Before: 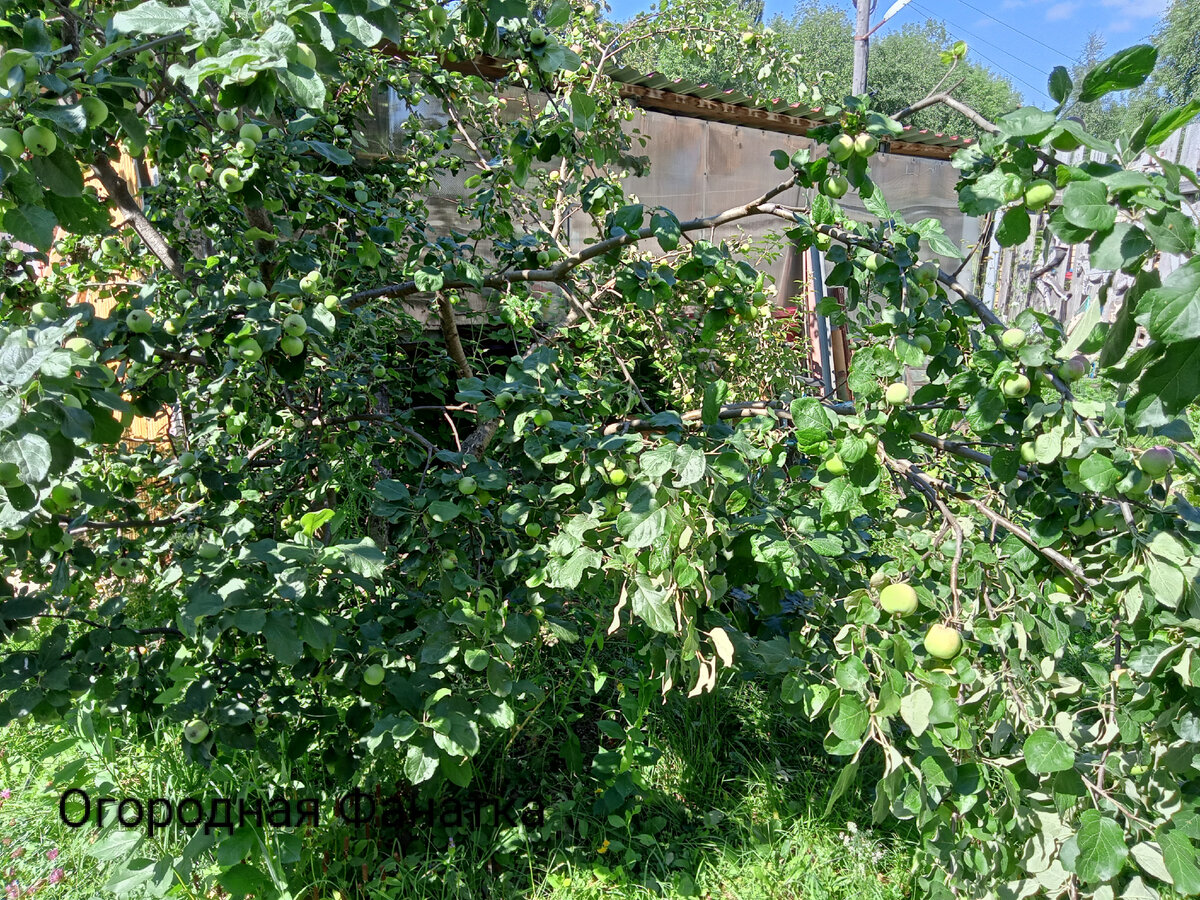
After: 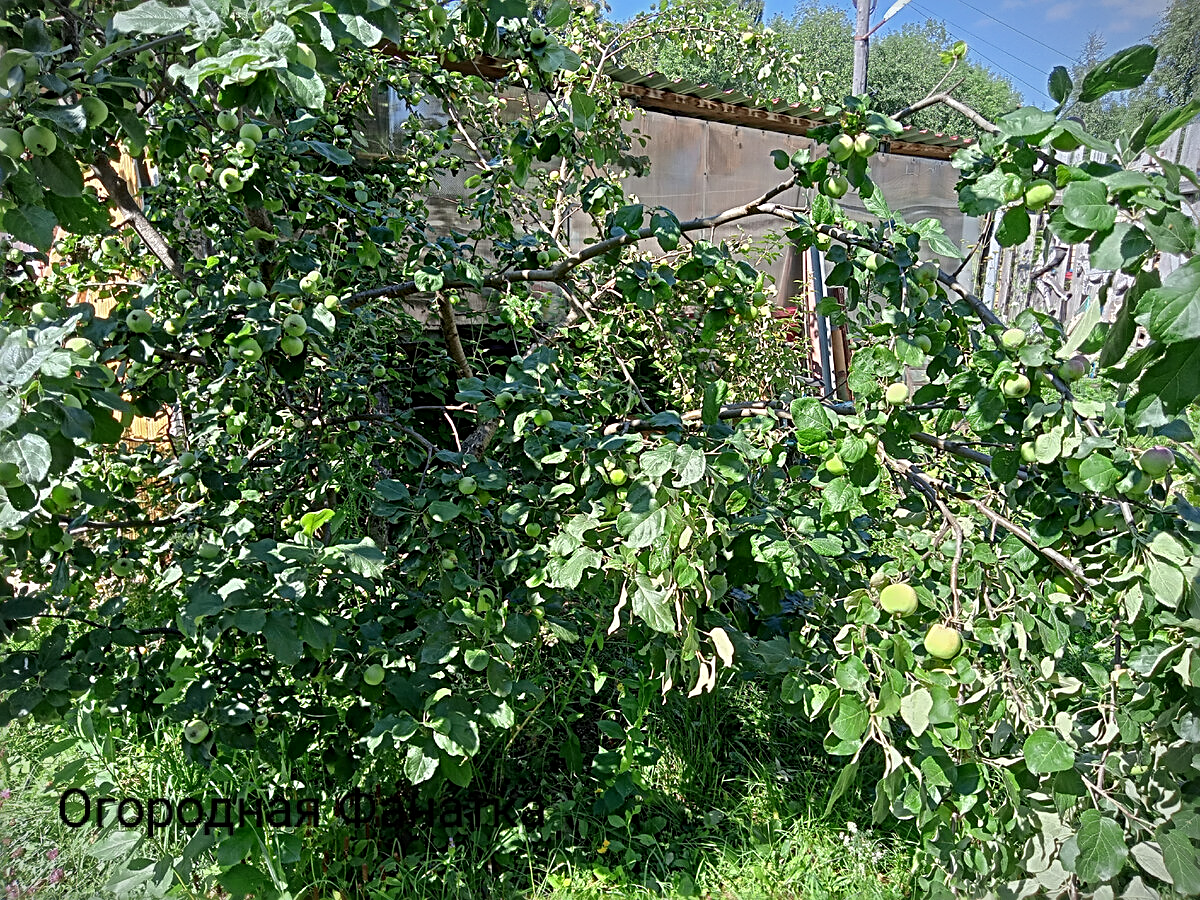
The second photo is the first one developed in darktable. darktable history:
sharpen: radius 2.696, amount 0.661
vignetting: fall-off start 97.18%, width/height ratio 1.183
shadows and highlights: shadows -20.57, white point adjustment -1.89, highlights -35.09
